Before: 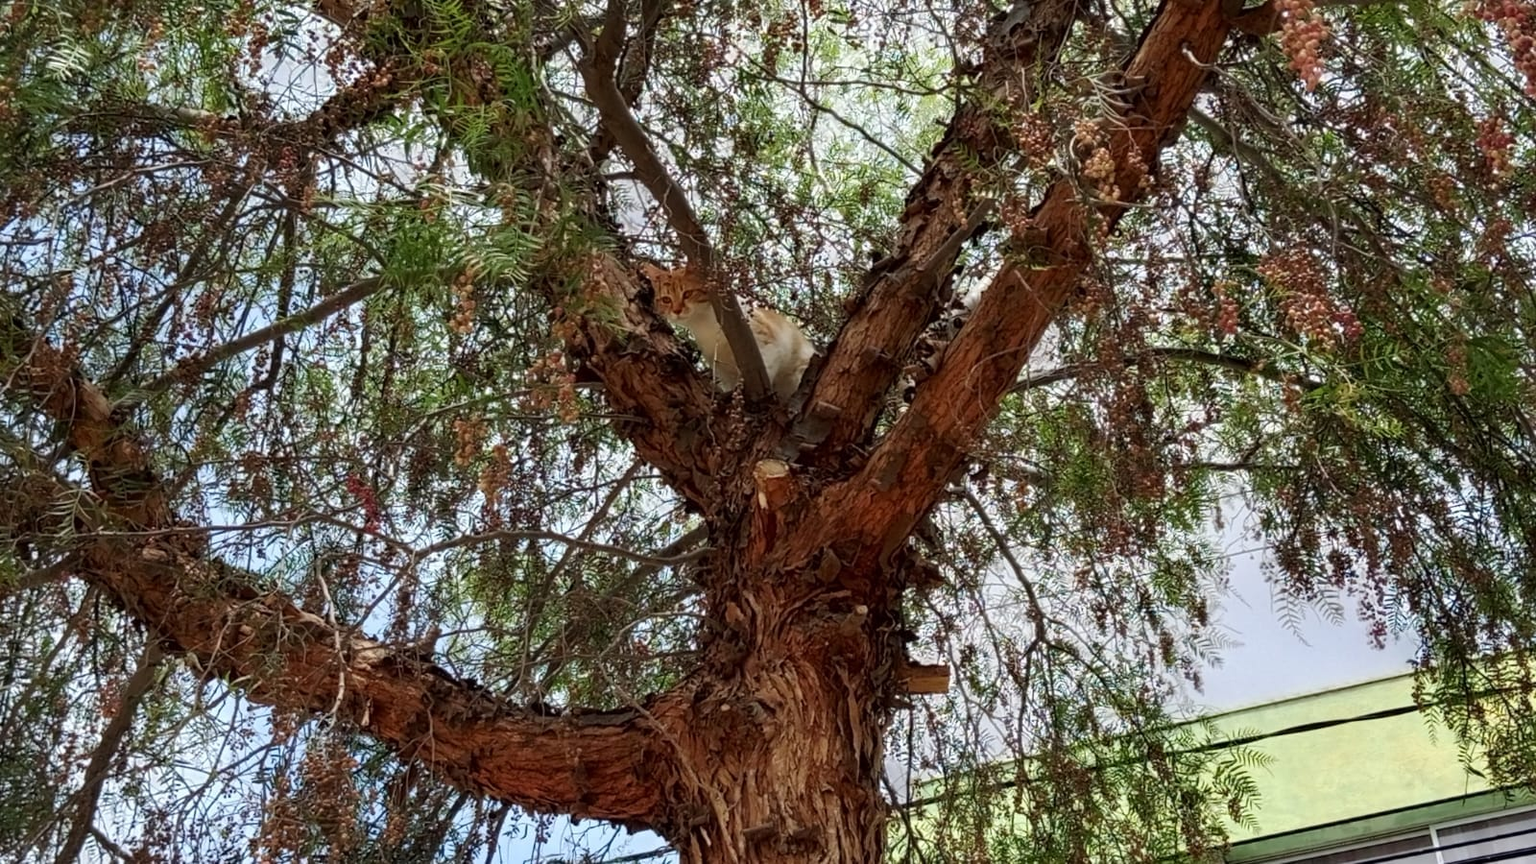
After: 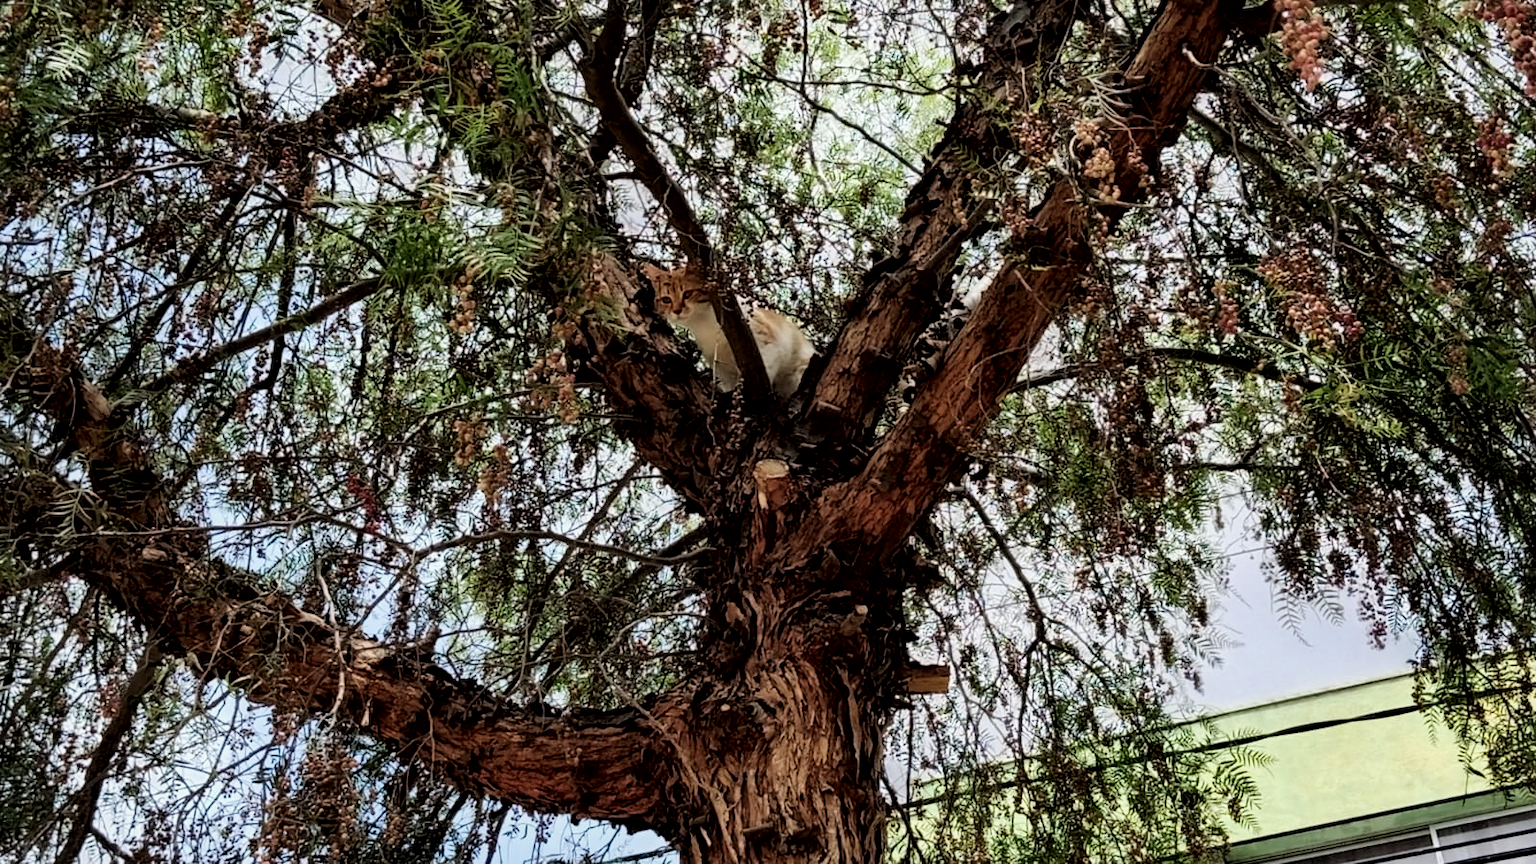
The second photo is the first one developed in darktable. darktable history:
local contrast: mode bilateral grid, contrast 20, coarseness 51, detail 171%, midtone range 0.2
filmic rgb: black relative exposure -16 EV, white relative exposure 6.26 EV, threshold 3.01 EV, hardness 5.03, contrast 1.342, enable highlight reconstruction true
